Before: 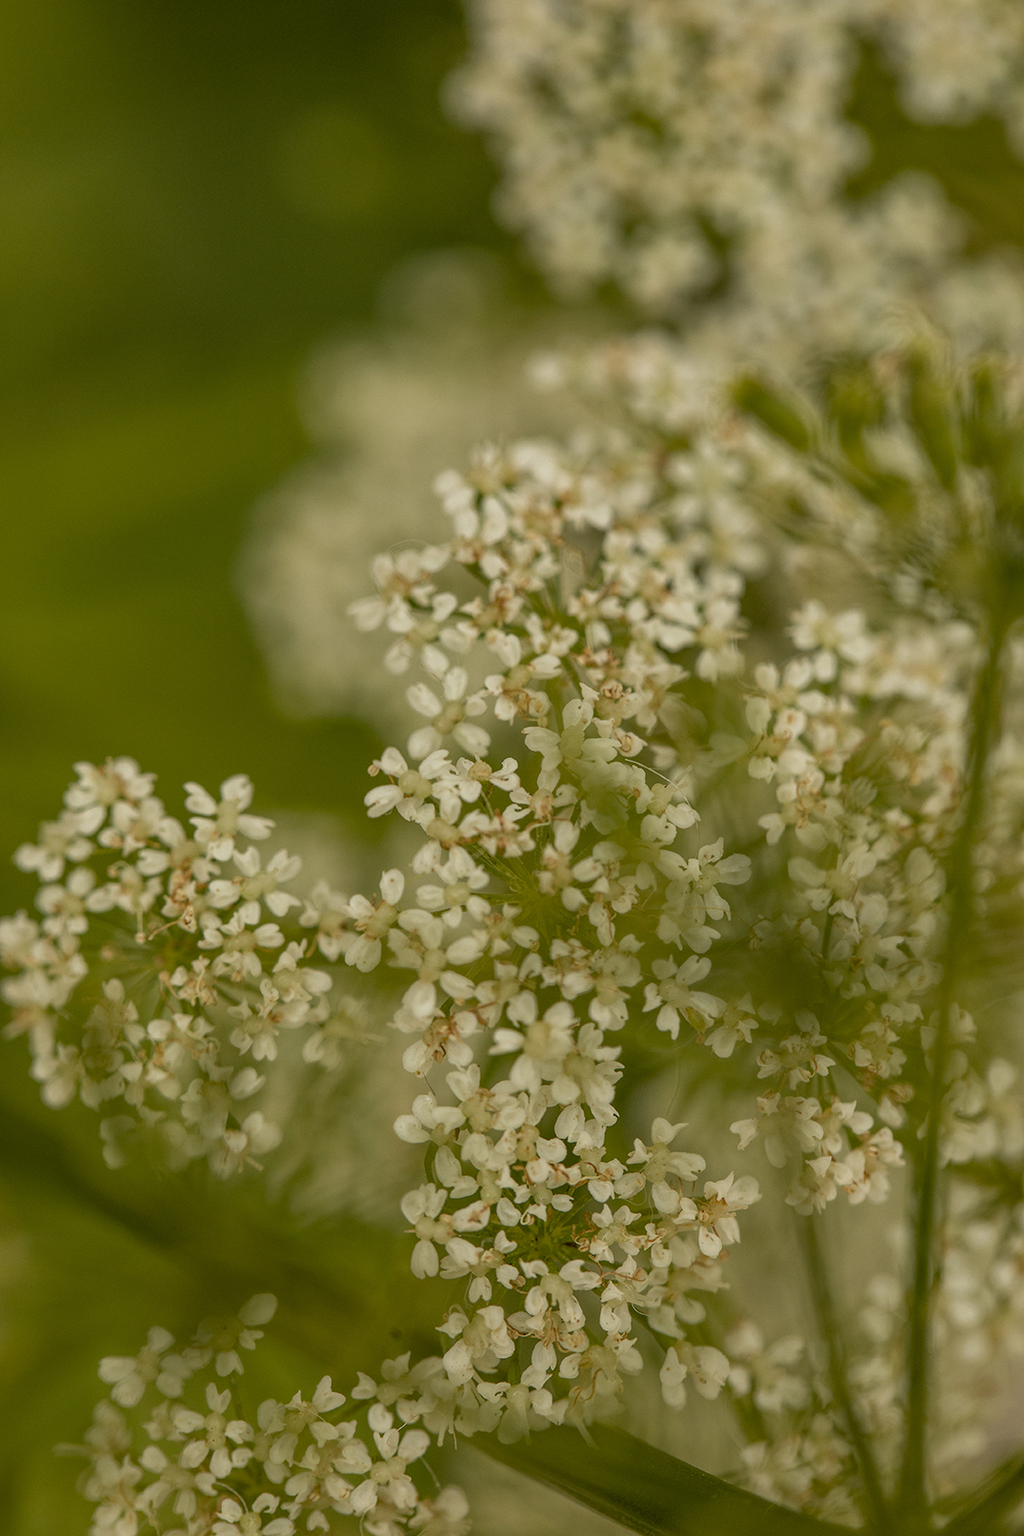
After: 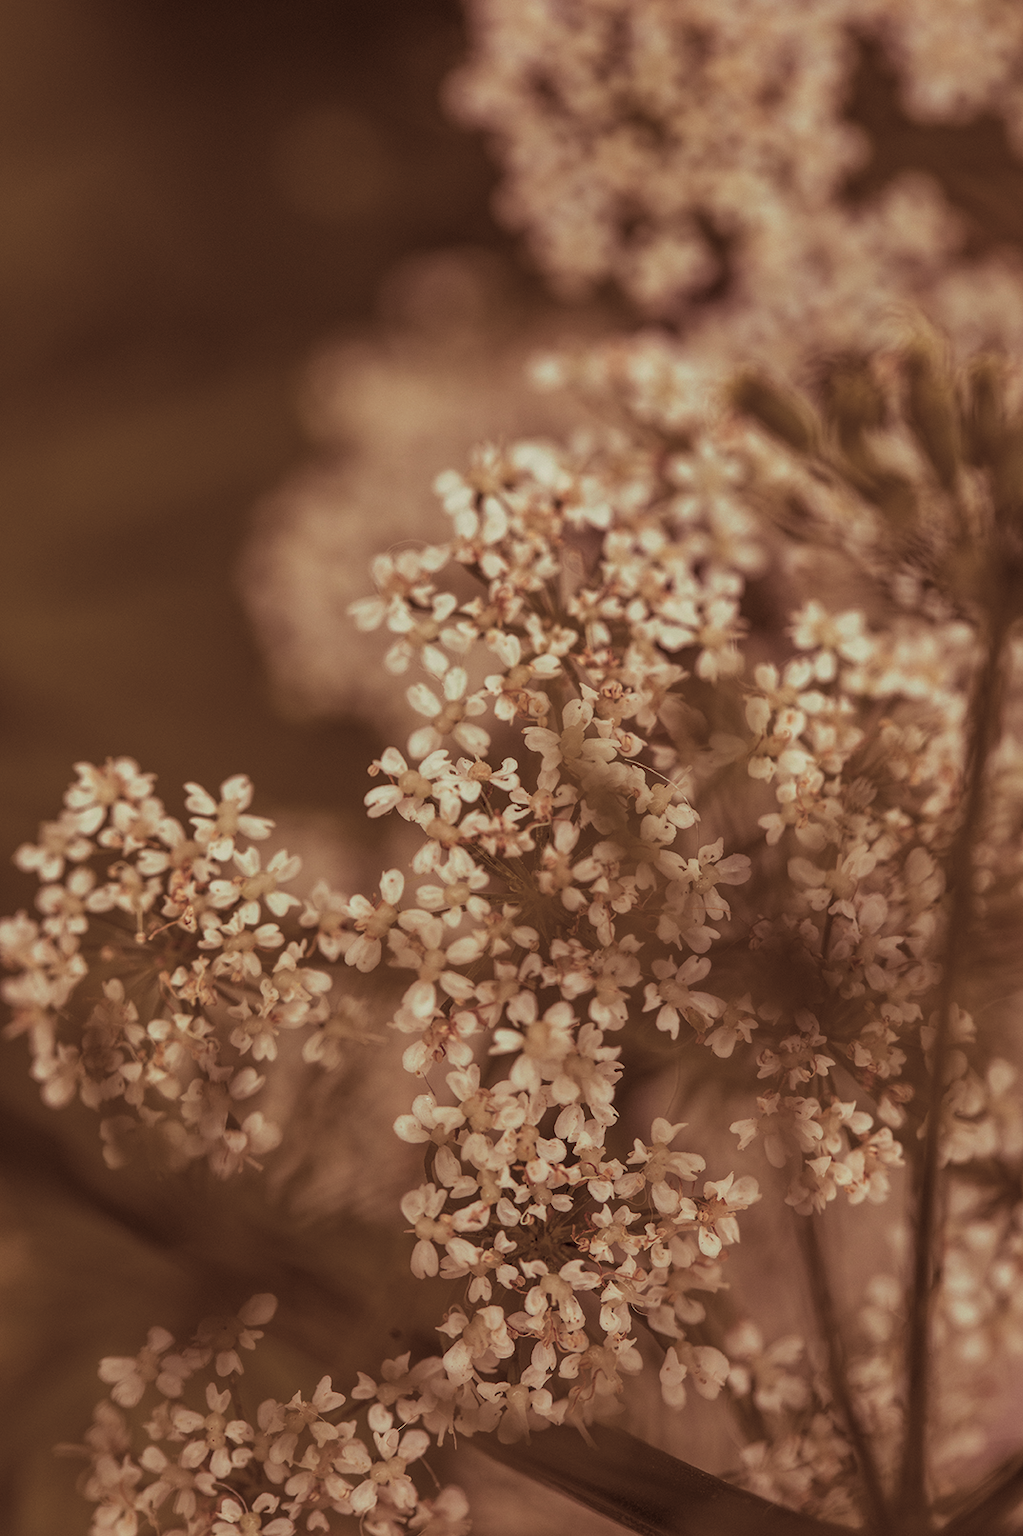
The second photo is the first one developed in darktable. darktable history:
white balance: red 0.983, blue 1.036
split-toning: highlights › hue 187.2°, highlights › saturation 0.83, balance -68.05, compress 56.43%
